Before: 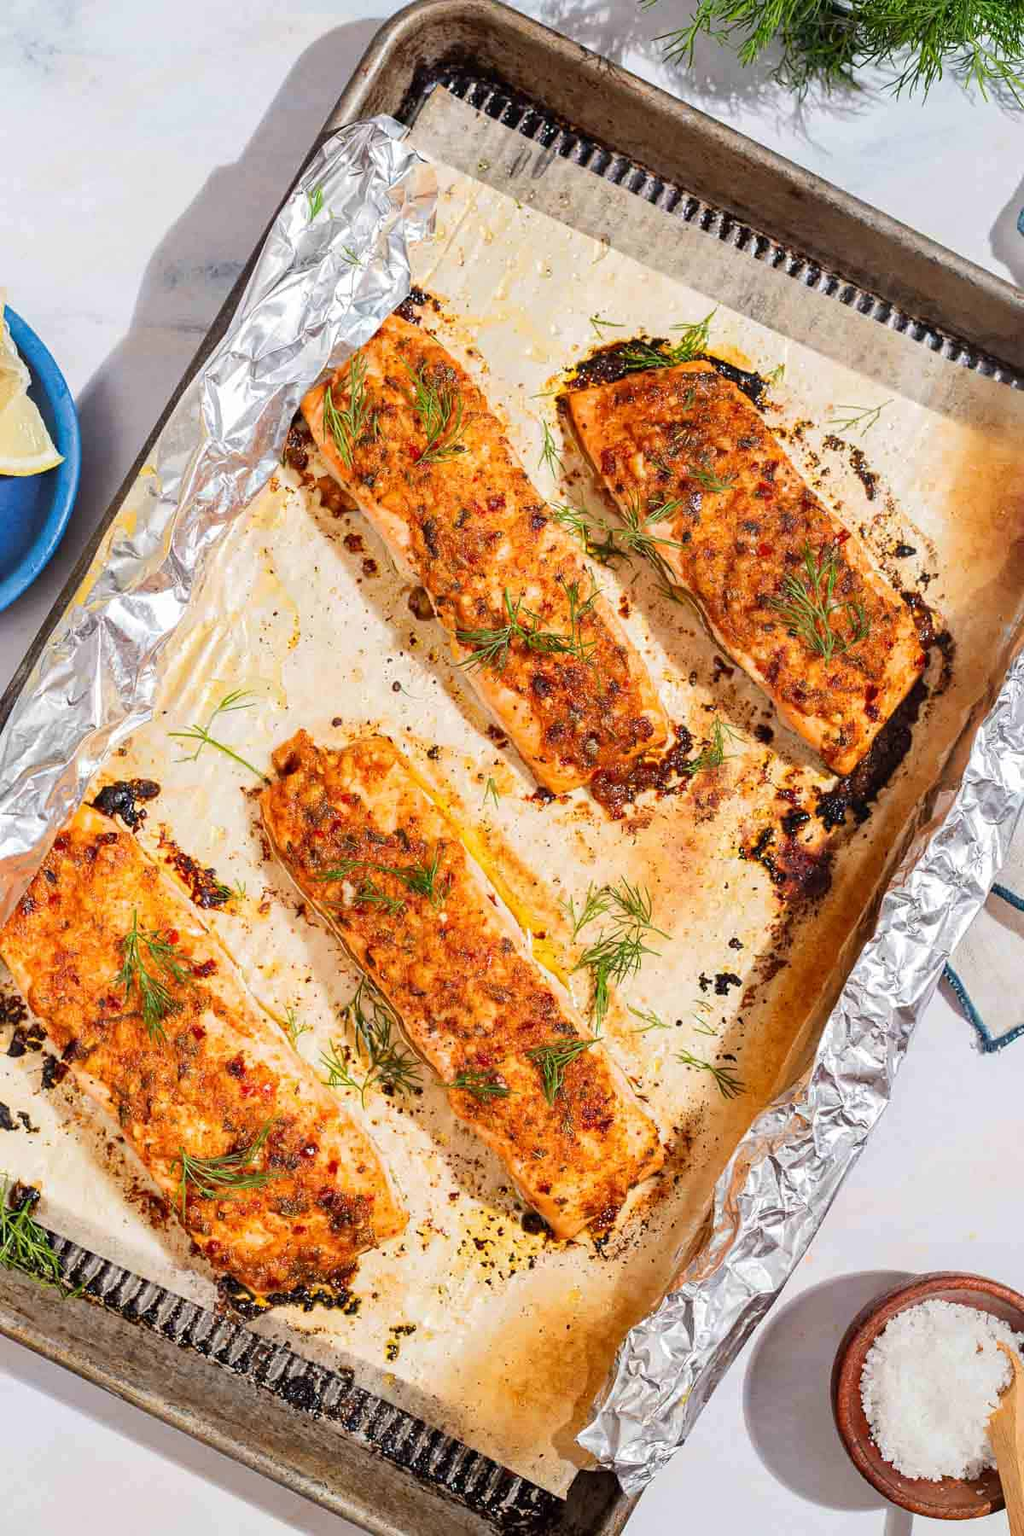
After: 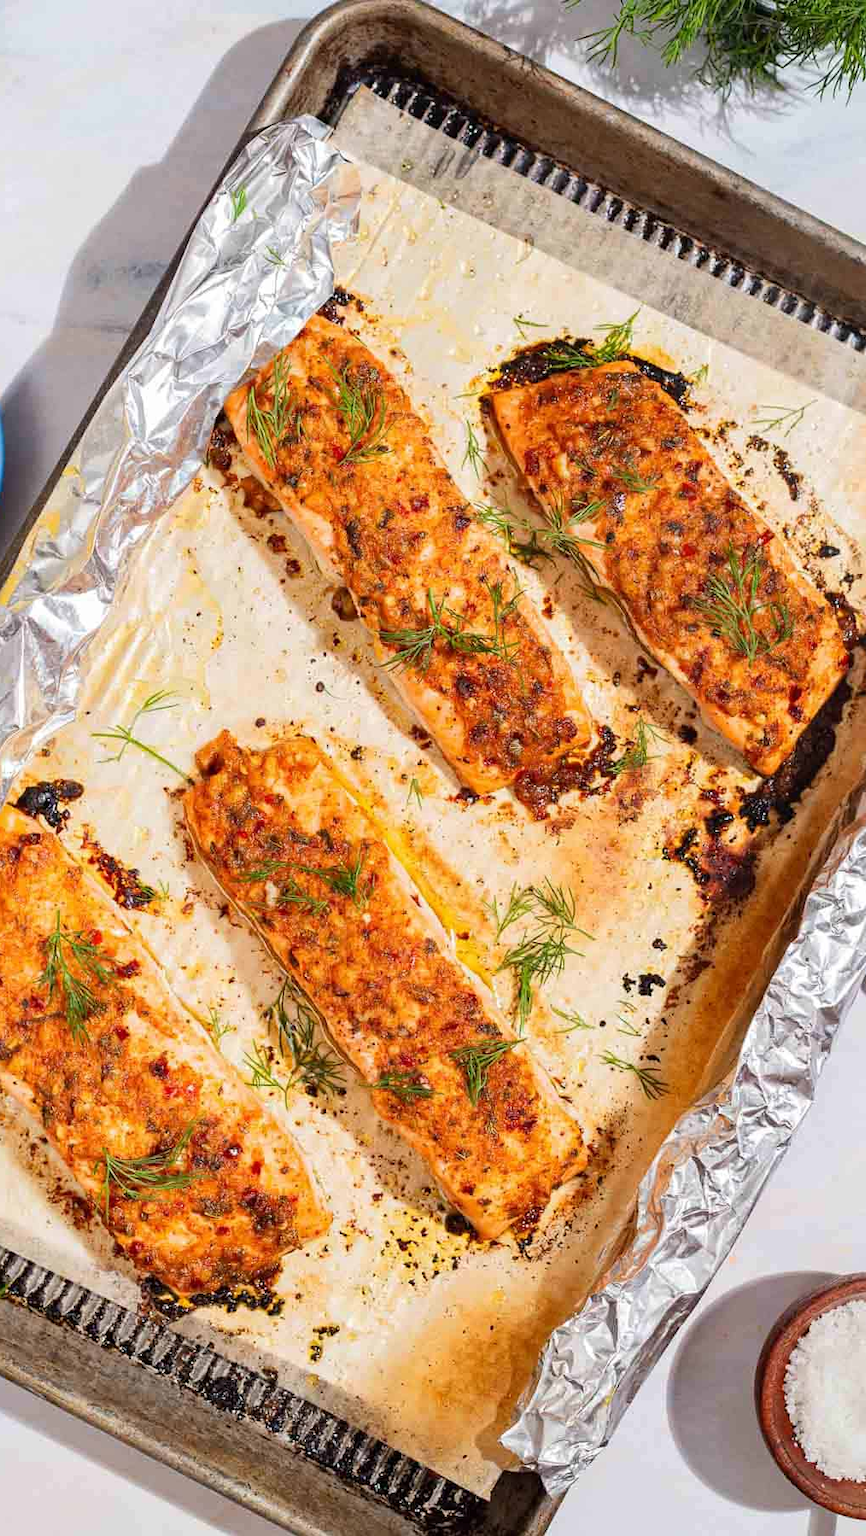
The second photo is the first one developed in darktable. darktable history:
crop: left 7.514%, right 7.858%
